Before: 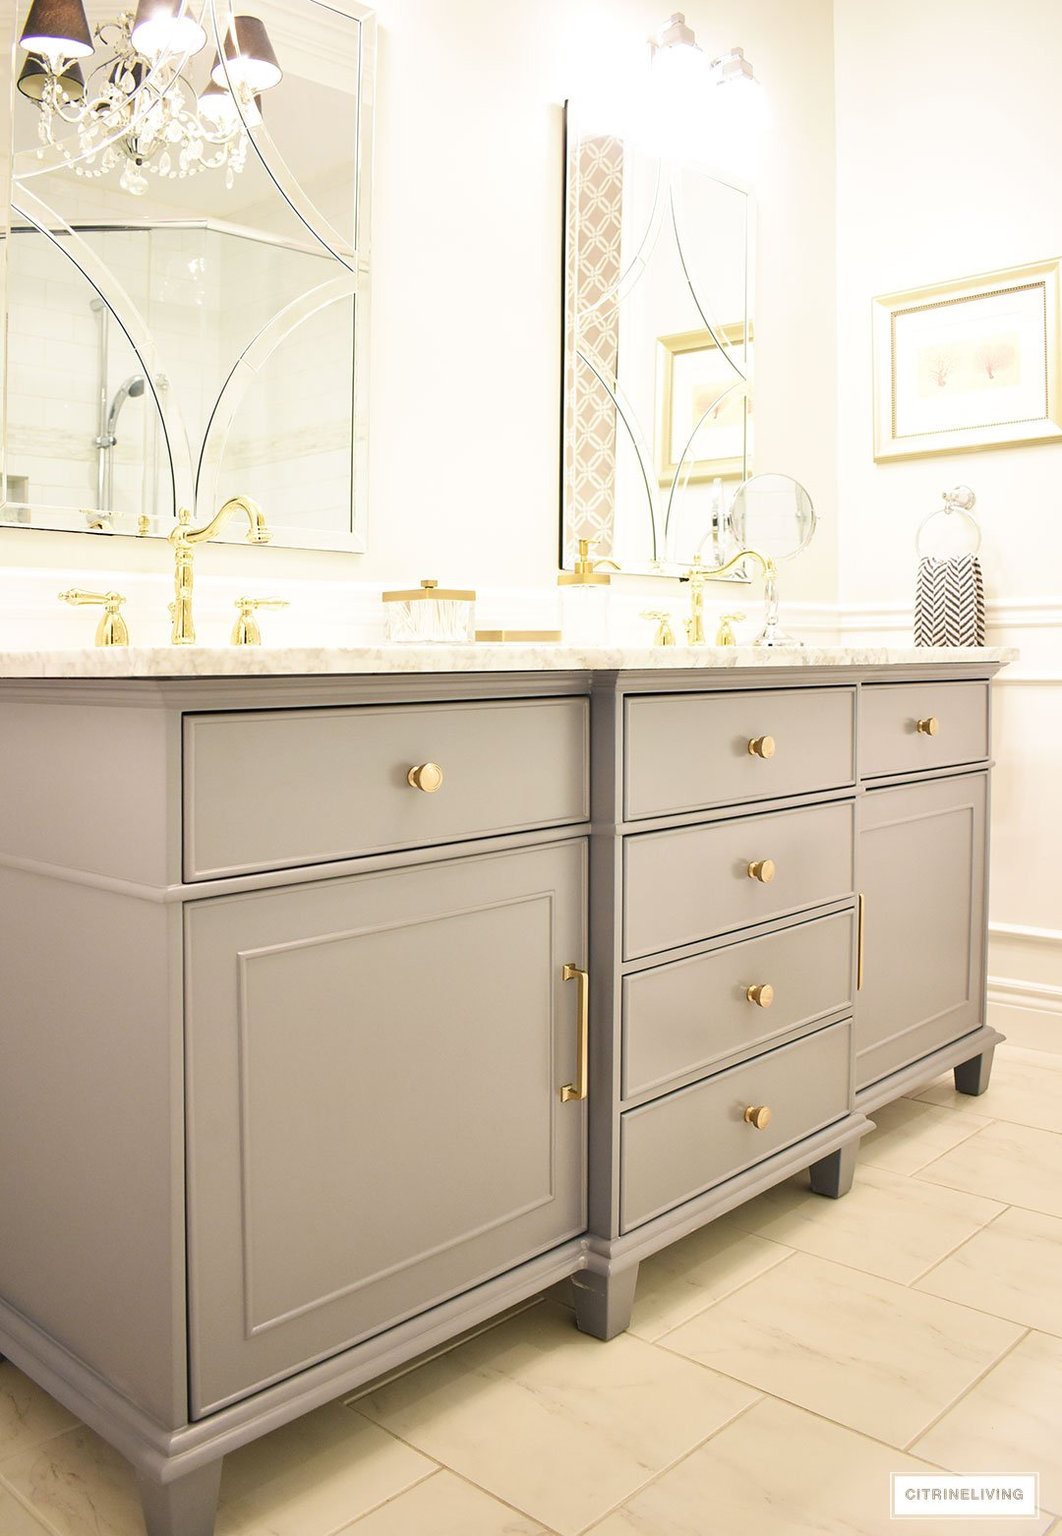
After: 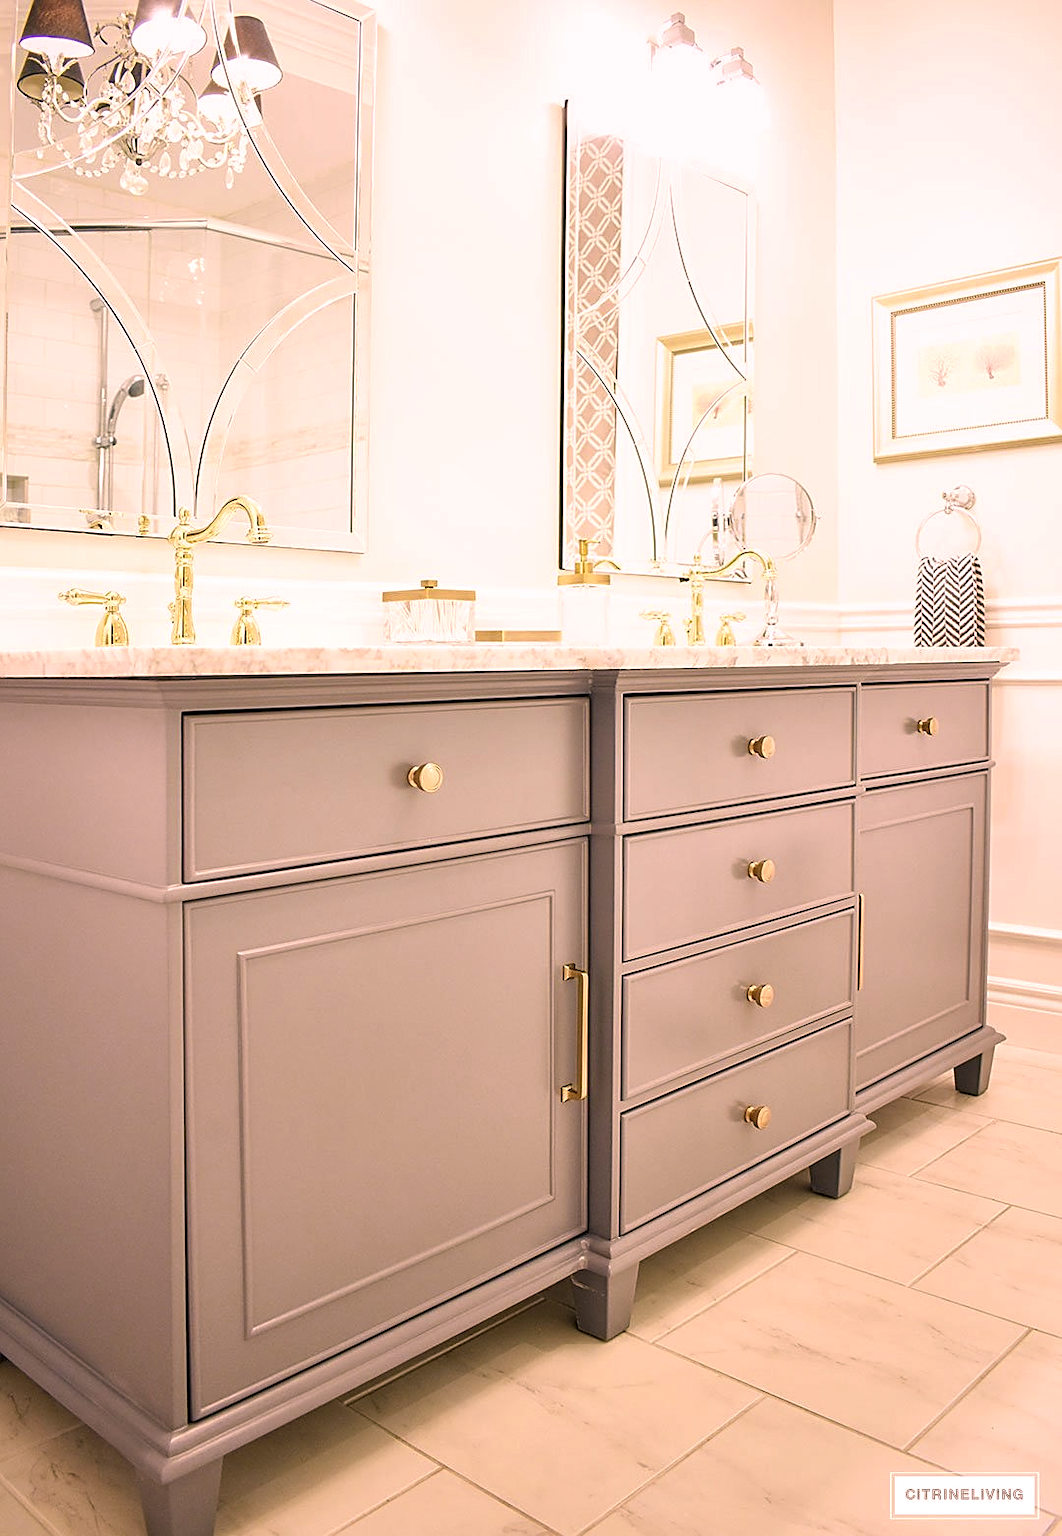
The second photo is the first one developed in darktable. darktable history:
sharpen: on, module defaults
color correction: highlights a* 14.52, highlights b* 4.76
shadows and highlights: shadows 25.8, highlights -26.55
local contrast: detail 130%
